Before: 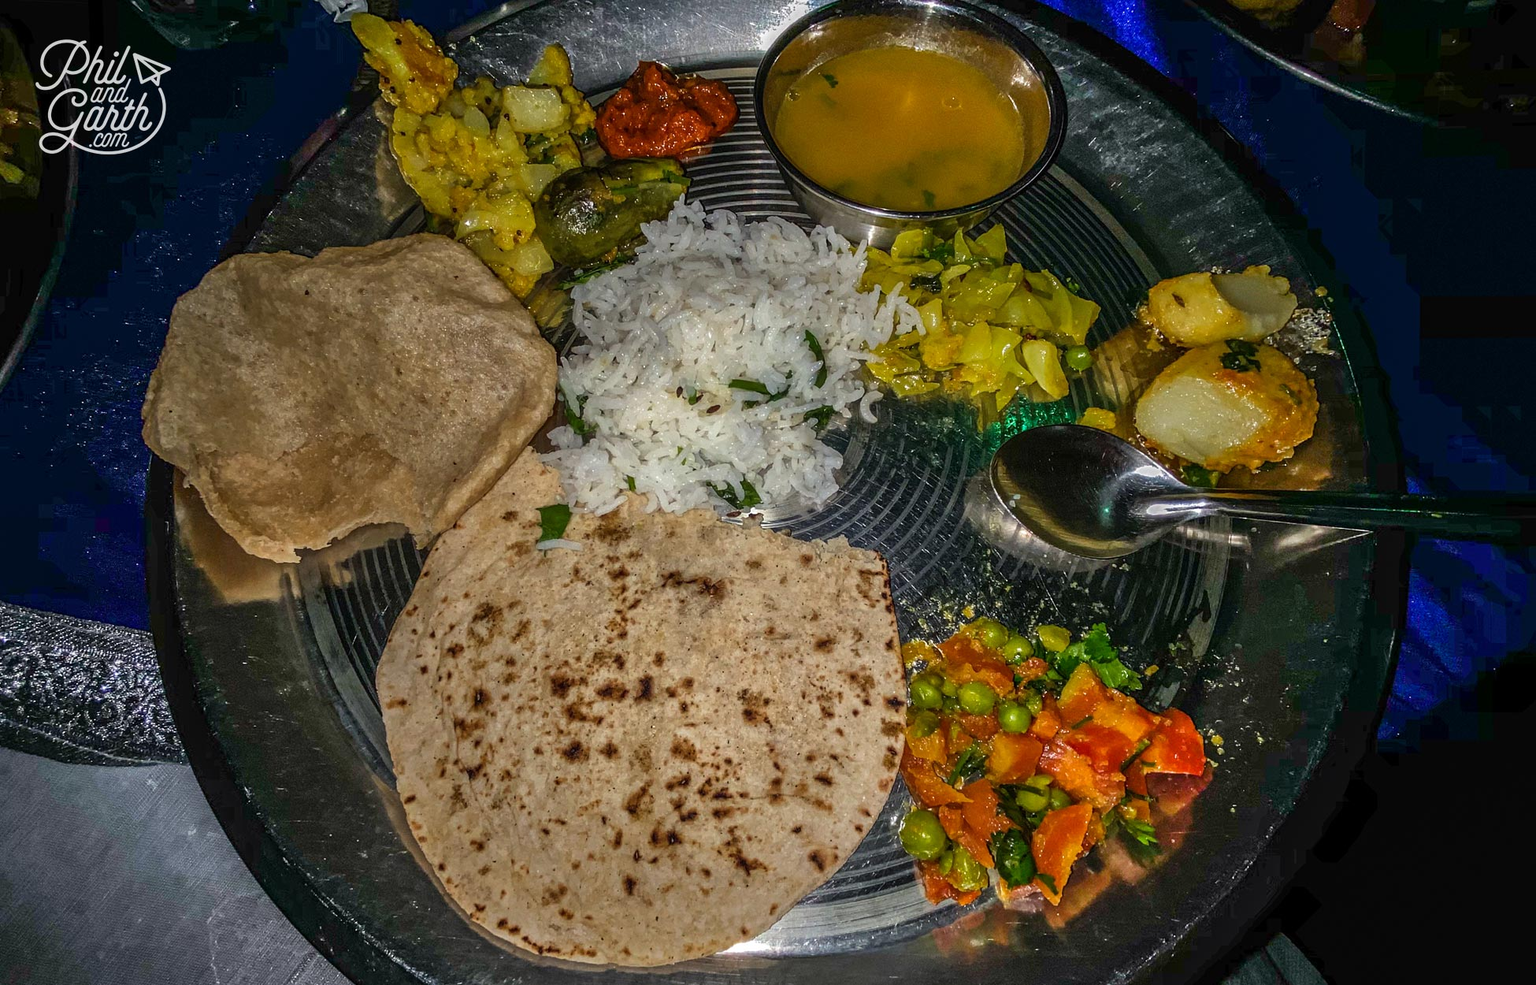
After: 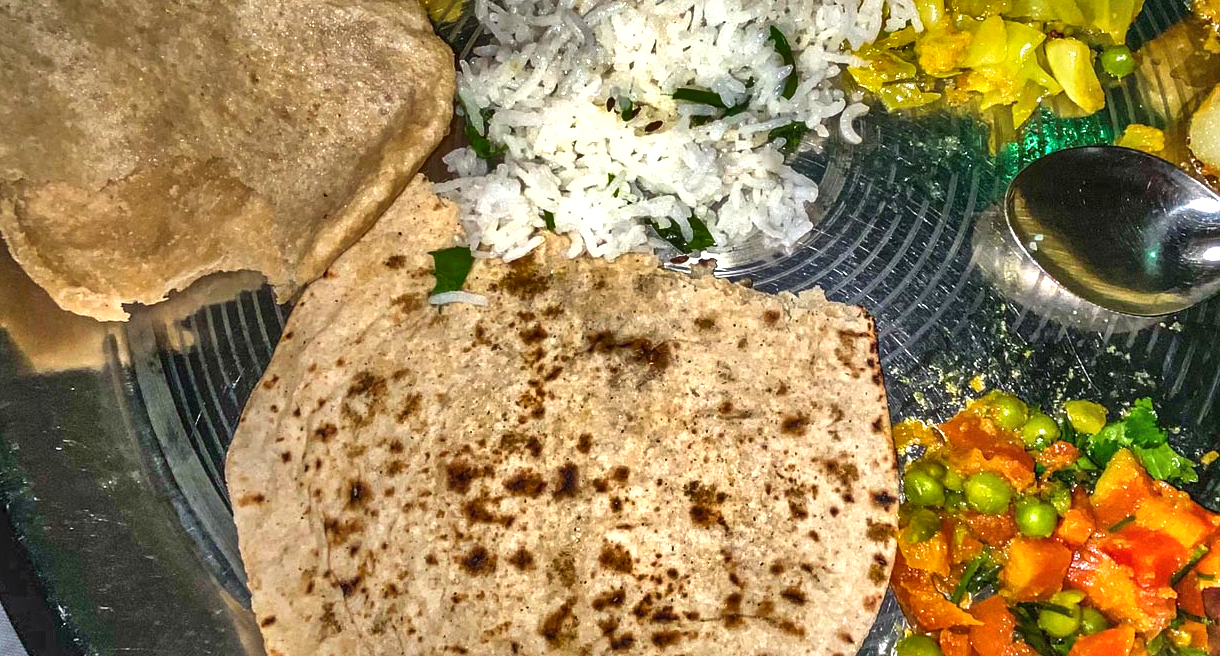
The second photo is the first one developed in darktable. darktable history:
shadows and highlights: shadows 30.68, highlights -63.14, soften with gaussian
exposure: black level correction 0, exposure 1.102 EV, compensate highlight preservation false
crop: left 12.936%, top 31.444%, right 24.452%, bottom 16.035%
